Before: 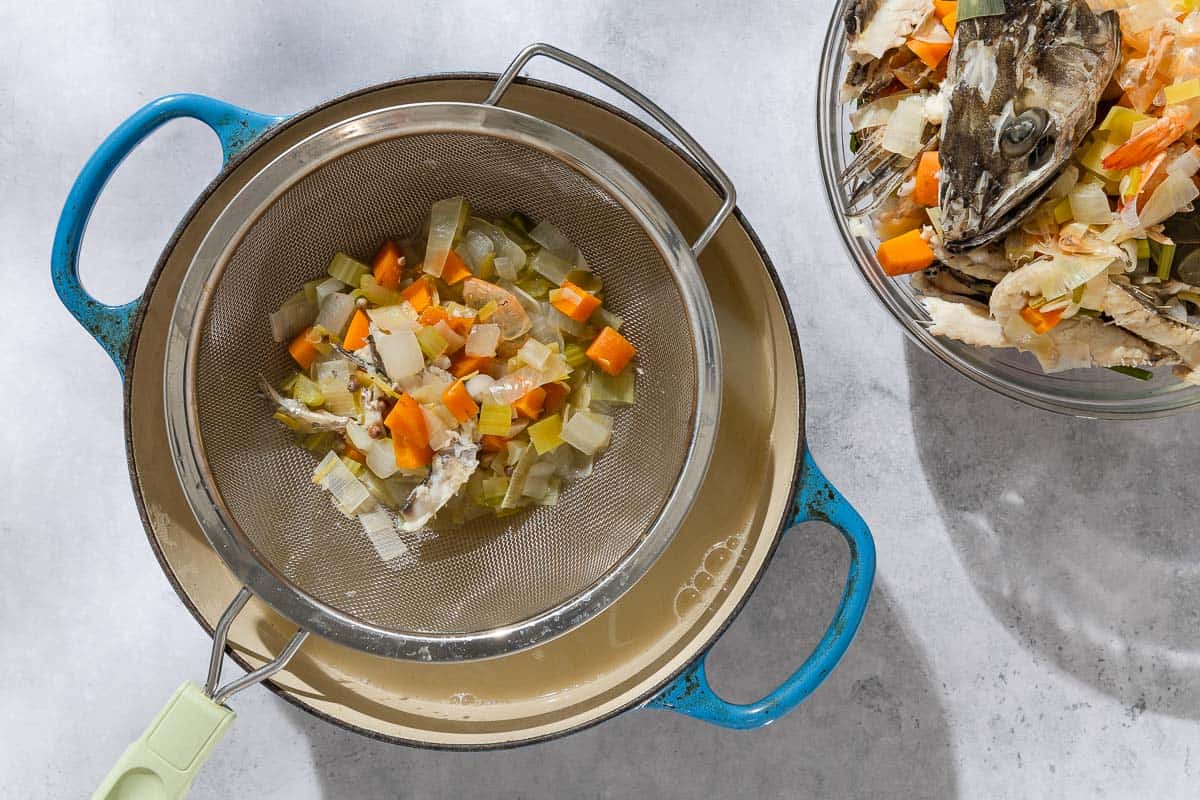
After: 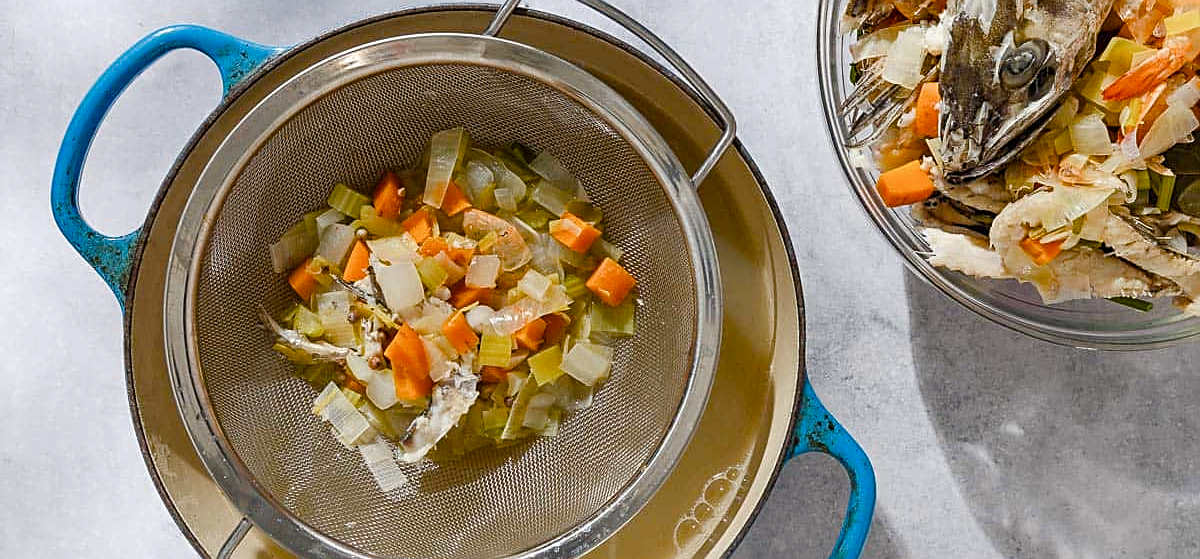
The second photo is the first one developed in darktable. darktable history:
sharpen: on, module defaults
color balance rgb: shadows lift › chroma 1.907%, shadows lift › hue 265.09°, perceptual saturation grading › global saturation 0.722%, perceptual saturation grading › highlights -17.36%, perceptual saturation grading › mid-tones 33.258%, perceptual saturation grading › shadows 50.437%
crop and rotate: top 8.67%, bottom 21.416%
